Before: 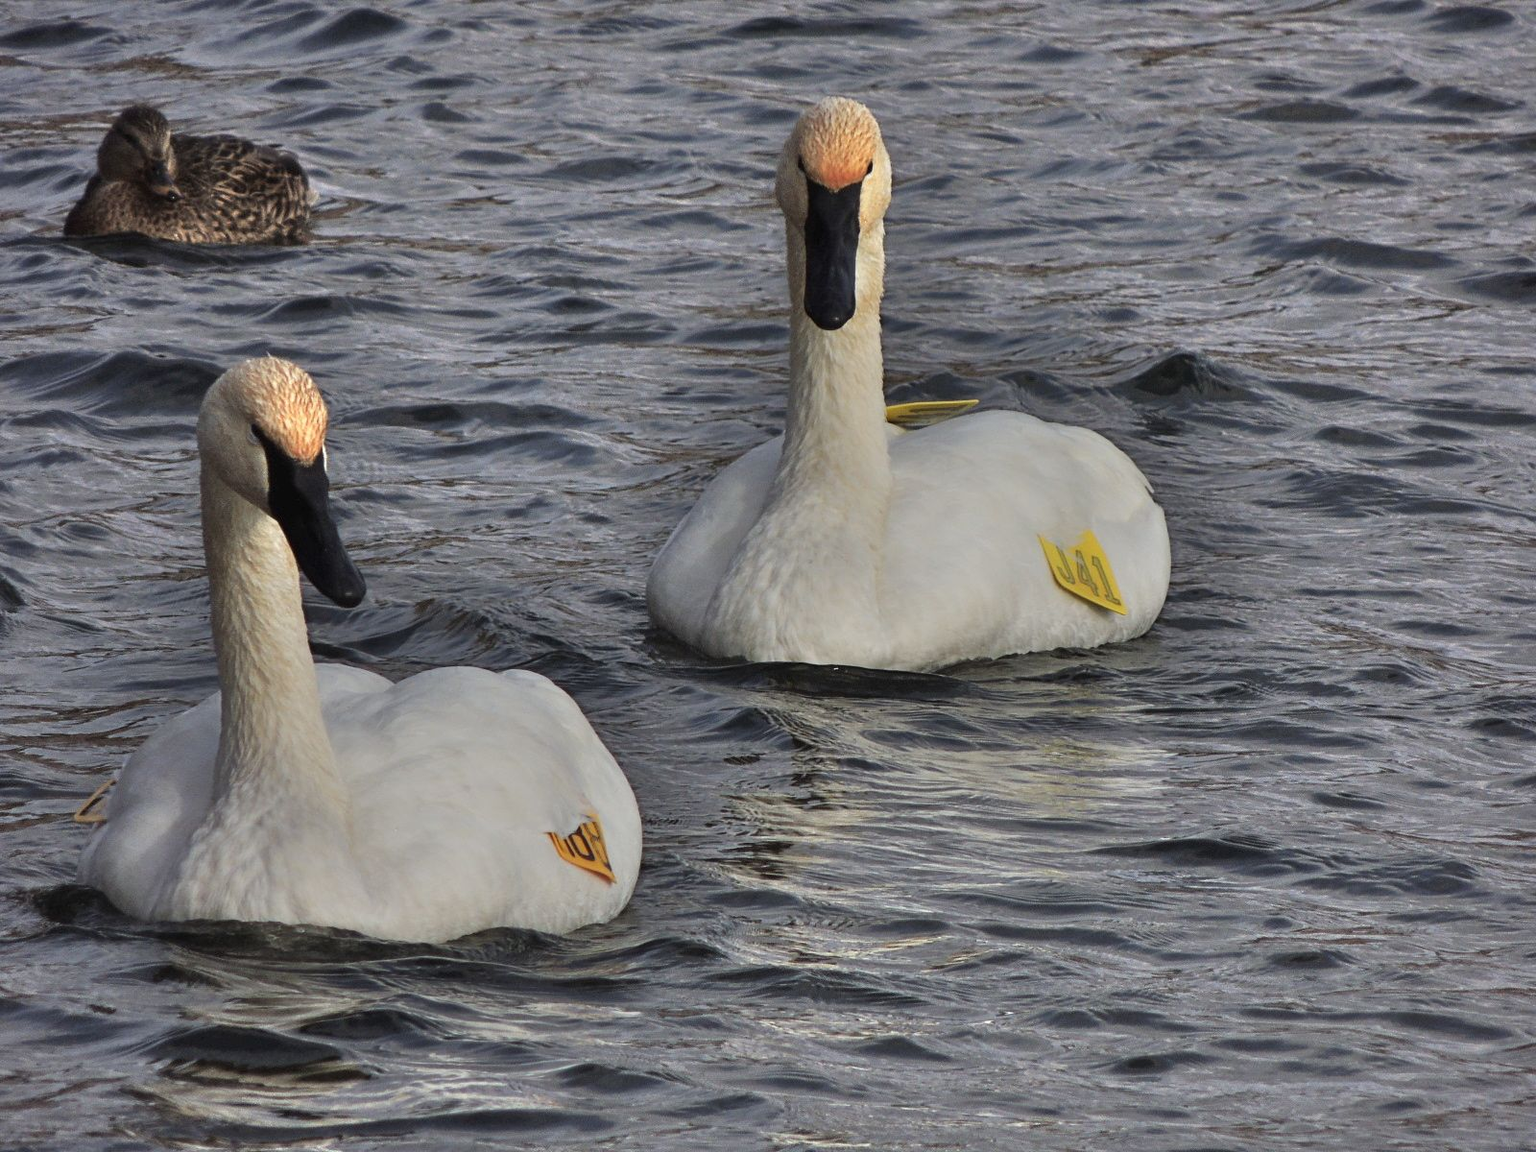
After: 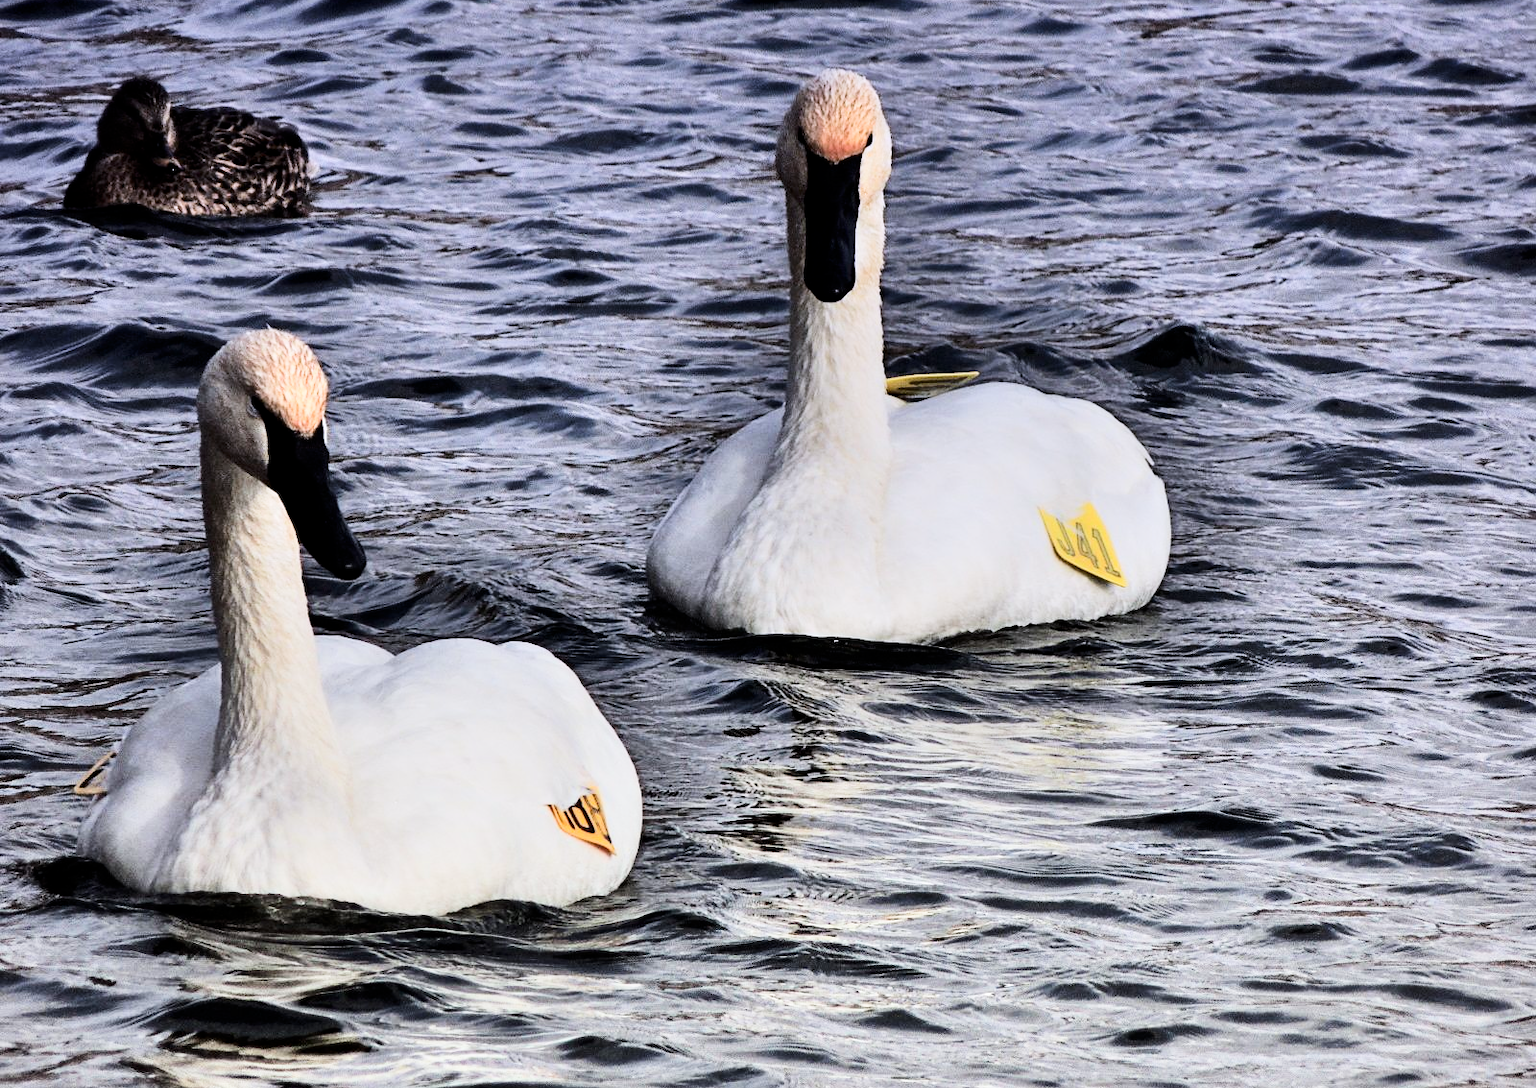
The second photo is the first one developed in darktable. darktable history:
filmic rgb: black relative exposure -5 EV, hardness 2.88, contrast 1.3, highlights saturation mix -30%
rotate and perspective: automatic cropping off
contrast brightness saturation: contrast 0.28
graduated density: hue 238.83°, saturation 50%
crop and rotate: top 2.479%, bottom 3.018%
exposure: black level correction 0, exposure 0.7 EV, compensate exposure bias true, compensate highlight preservation false
